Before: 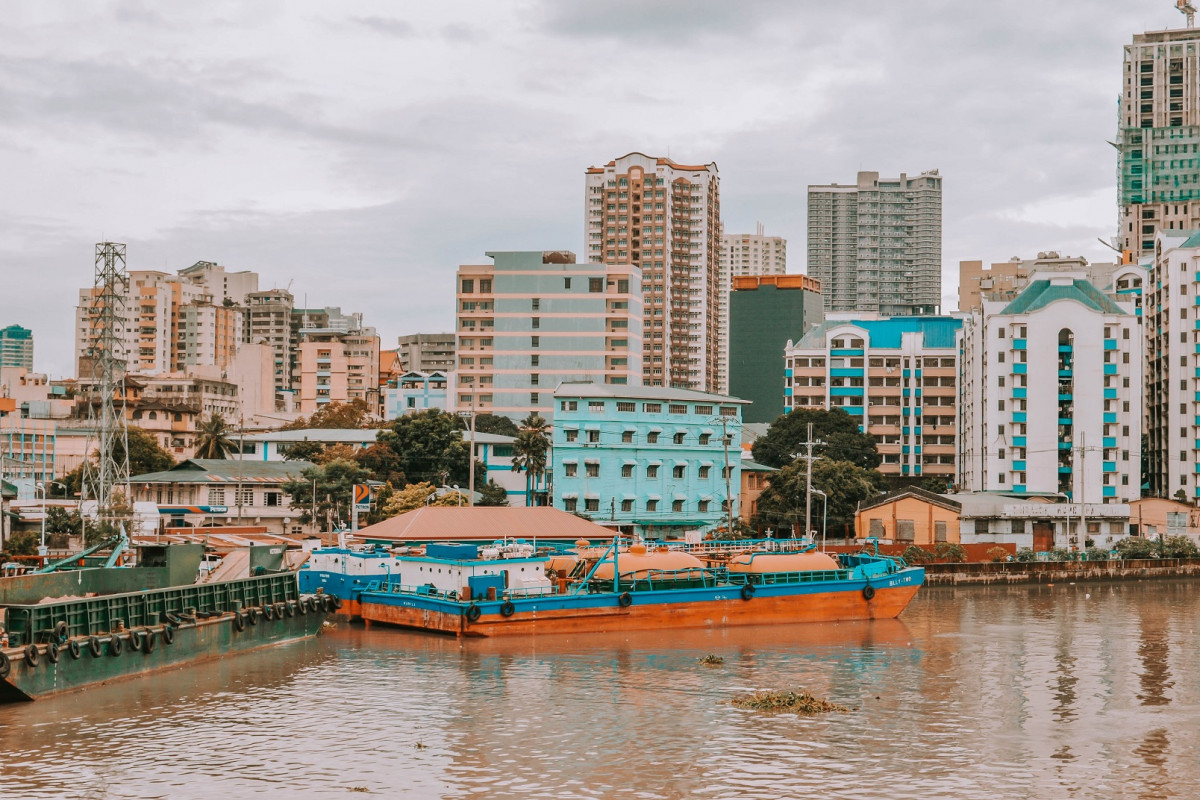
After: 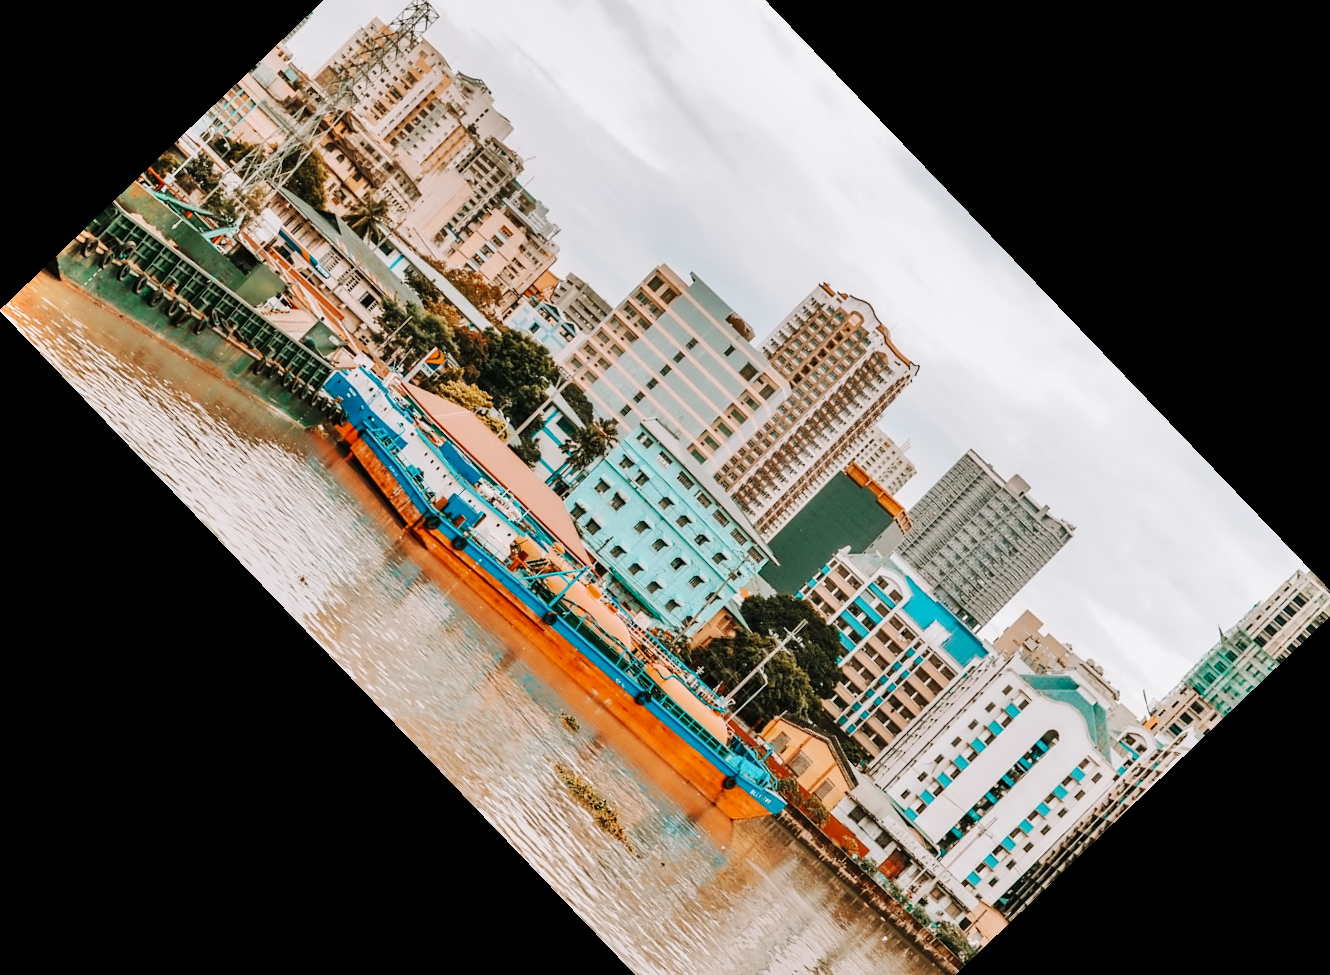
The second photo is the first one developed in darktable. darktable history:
base curve: curves: ch0 [(0, 0) (0.036, 0.025) (0.121, 0.166) (0.206, 0.329) (0.605, 0.79) (1, 1)], preserve colors none
shadows and highlights: low approximation 0.01, soften with gaussian
contrast equalizer: y [[0.5 ×4, 0.524, 0.59], [0.5 ×6], [0.5 ×6], [0, 0, 0, 0.01, 0.045, 0.012], [0, 0, 0, 0.044, 0.195, 0.131]]
crop and rotate: angle -46.26°, top 16.234%, right 0.912%, bottom 11.704%
exposure: black level correction 0.001, compensate highlight preservation false
rotate and perspective: rotation -2.12°, lens shift (vertical) 0.009, lens shift (horizontal) -0.008, automatic cropping original format, crop left 0.036, crop right 0.964, crop top 0.05, crop bottom 0.959
color balance rgb: linear chroma grading › global chroma 1.5%, linear chroma grading › mid-tones -1%, perceptual saturation grading › global saturation -3%, perceptual saturation grading › shadows -2%
